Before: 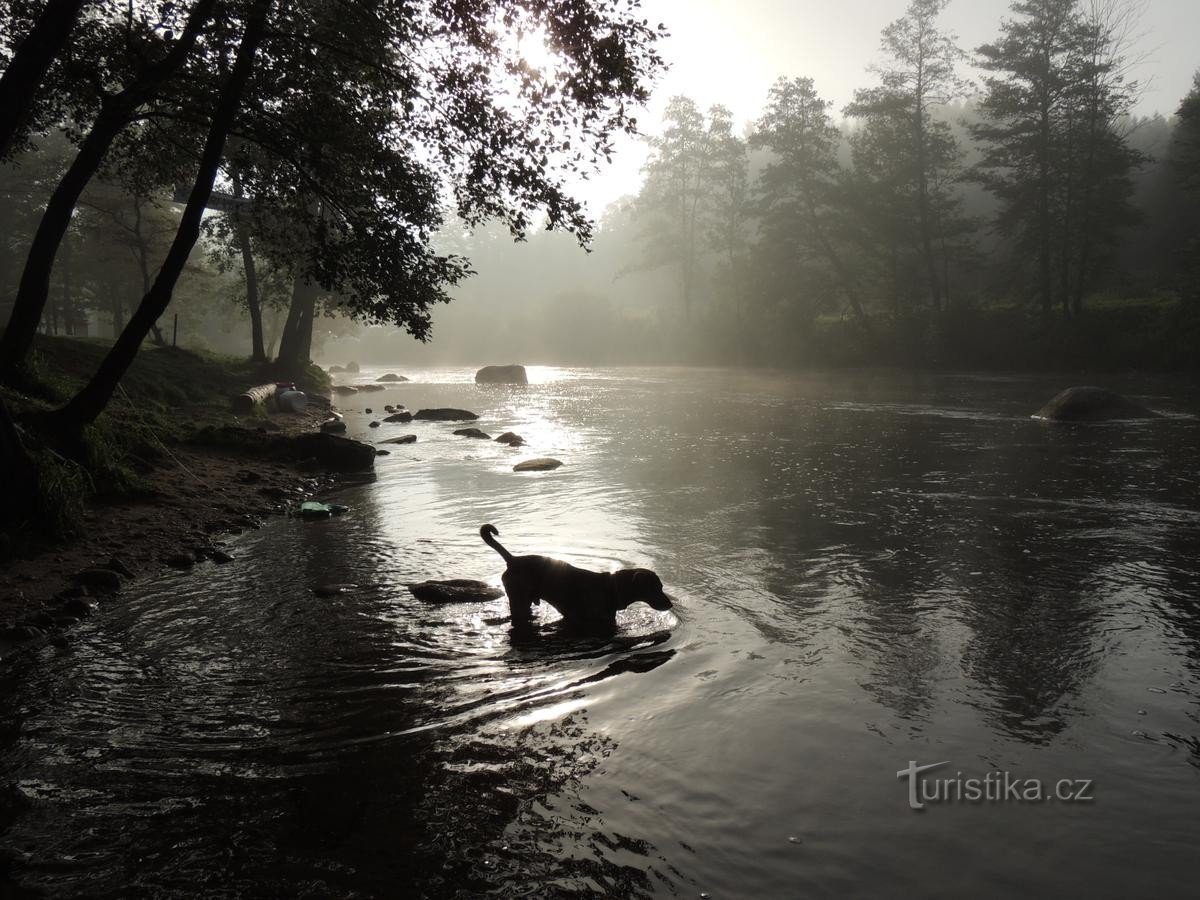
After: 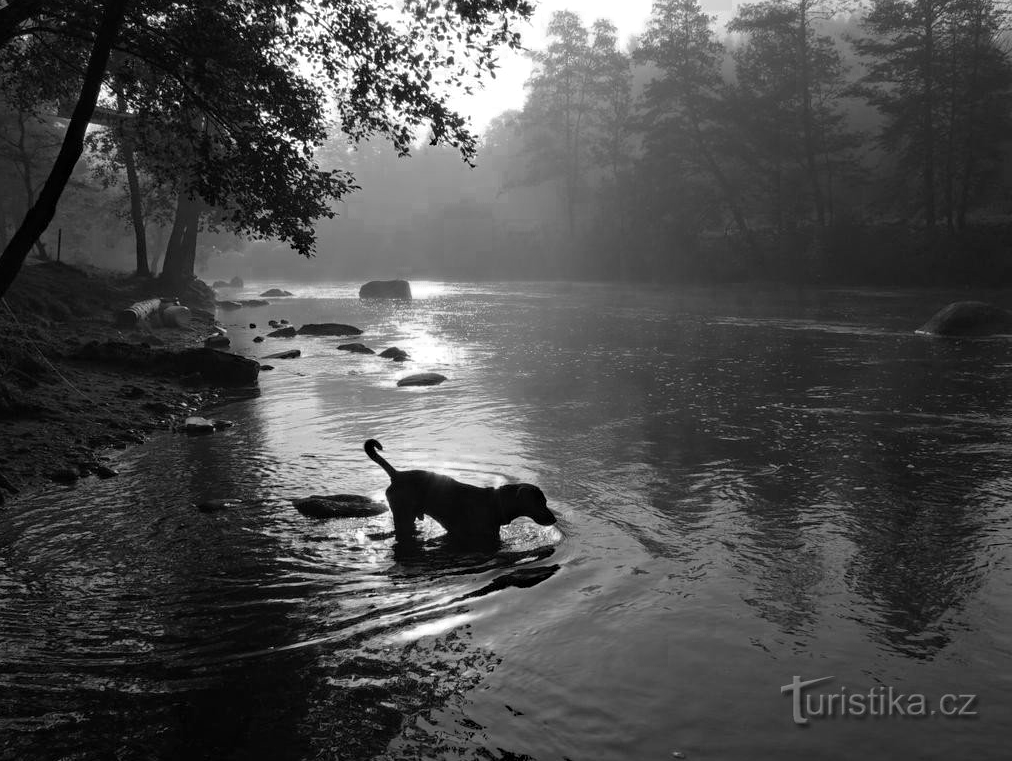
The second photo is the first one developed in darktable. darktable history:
shadows and highlights: shadows 25.82, highlights -24.96
crop and rotate: left 9.717%, top 9.513%, right 5.895%, bottom 5.832%
haze removal: compatibility mode true, adaptive false
color zones: curves: ch0 [(0.287, 0.048) (0.493, 0.484) (0.737, 0.816)]; ch1 [(0, 0) (0.143, 0) (0.286, 0) (0.429, 0) (0.571, 0) (0.714, 0) (0.857, 0)]
